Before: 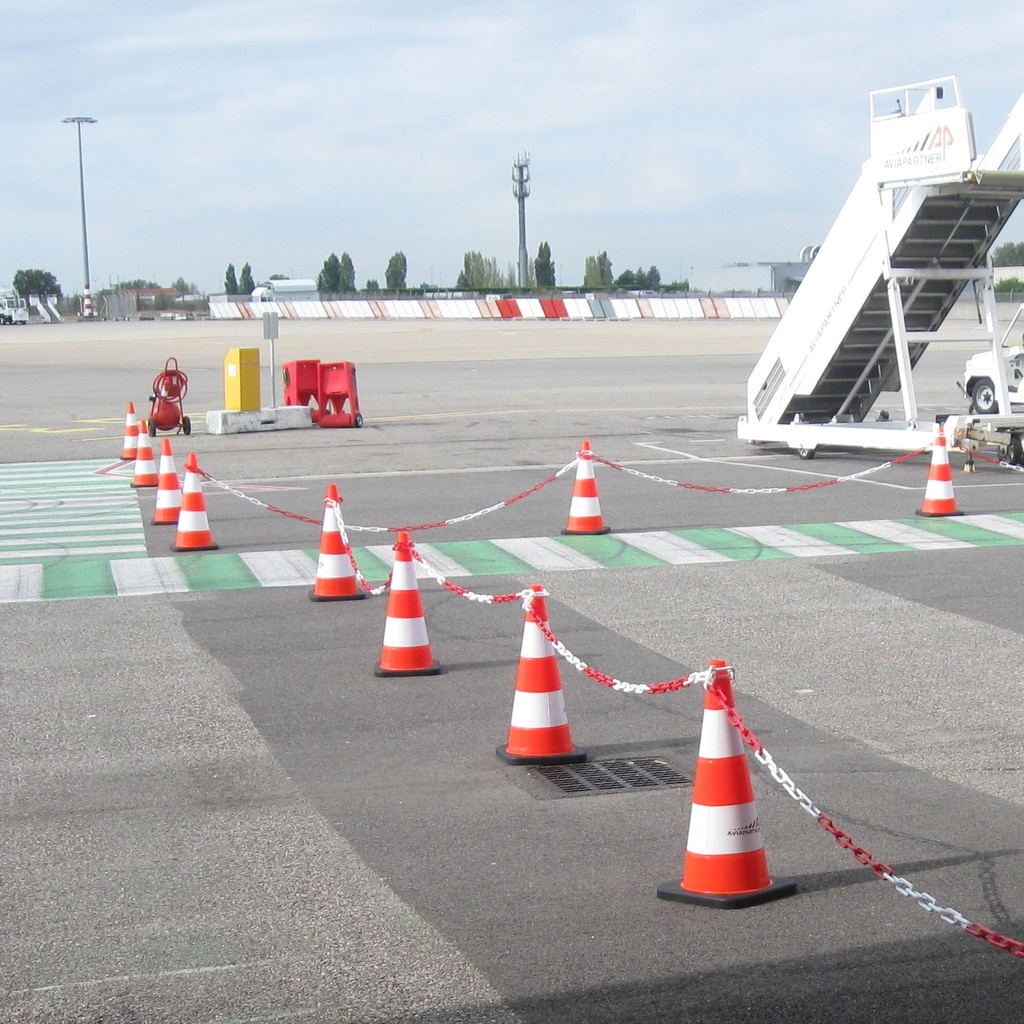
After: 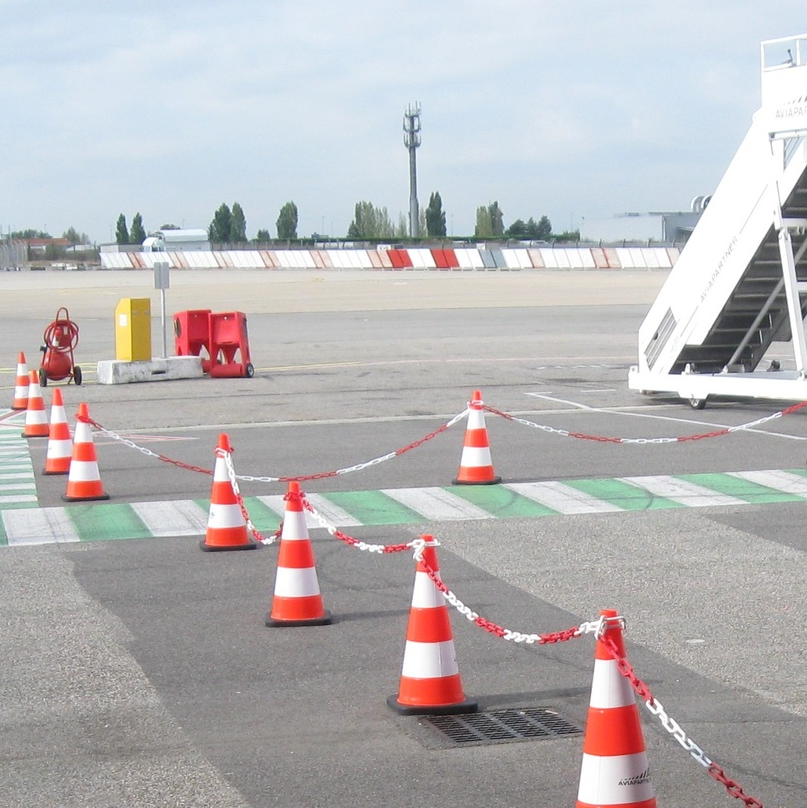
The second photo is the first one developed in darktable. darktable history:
crop and rotate: left 10.652%, top 4.977%, right 10.456%, bottom 16.072%
